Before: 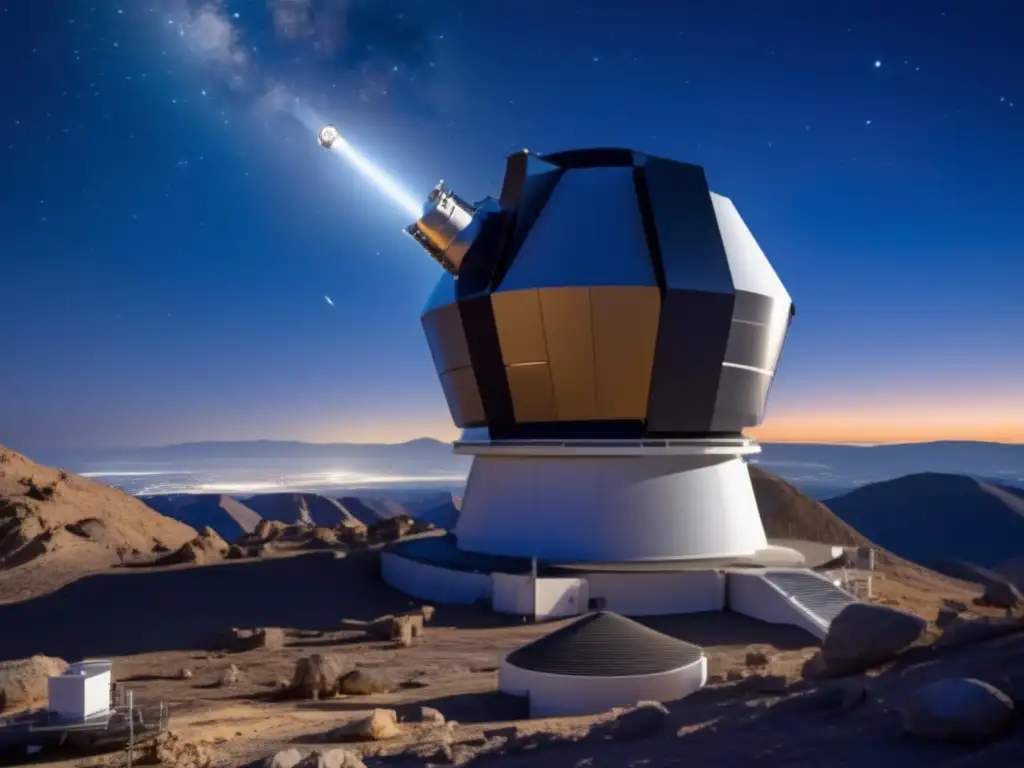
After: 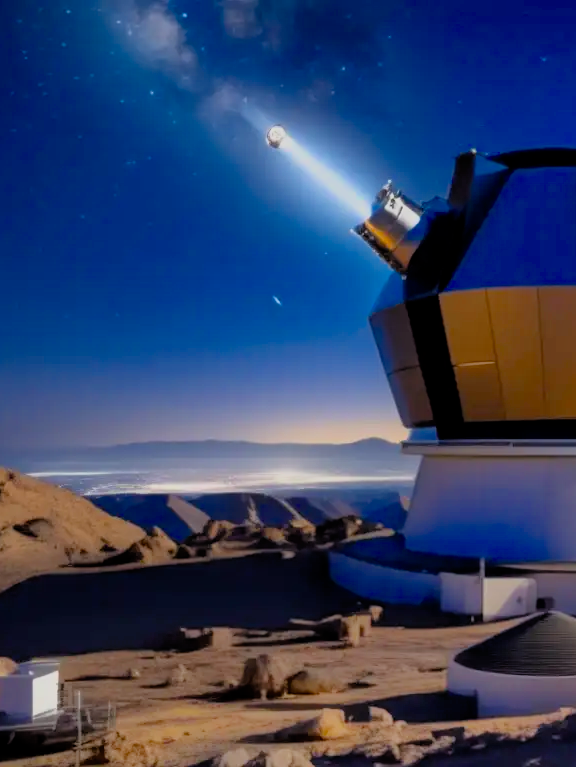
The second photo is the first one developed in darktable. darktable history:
tone equalizer: -7 EV -0.63 EV, -6 EV 1 EV, -5 EV -0.45 EV, -4 EV 0.43 EV, -3 EV 0.41 EV, -2 EV 0.15 EV, -1 EV -0.15 EV, +0 EV -0.39 EV, smoothing diameter 25%, edges refinement/feathering 10, preserve details guided filter
crop: left 5.114%, right 38.589%
filmic rgb: black relative exposure -7.6 EV, white relative exposure 4.64 EV, threshold 3 EV, target black luminance 0%, hardness 3.55, latitude 50.51%, contrast 1.033, highlights saturation mix 10%, shadows ↔ highlights balance -0.198%, color science v4 (2020), enable highlight reconstruction true
